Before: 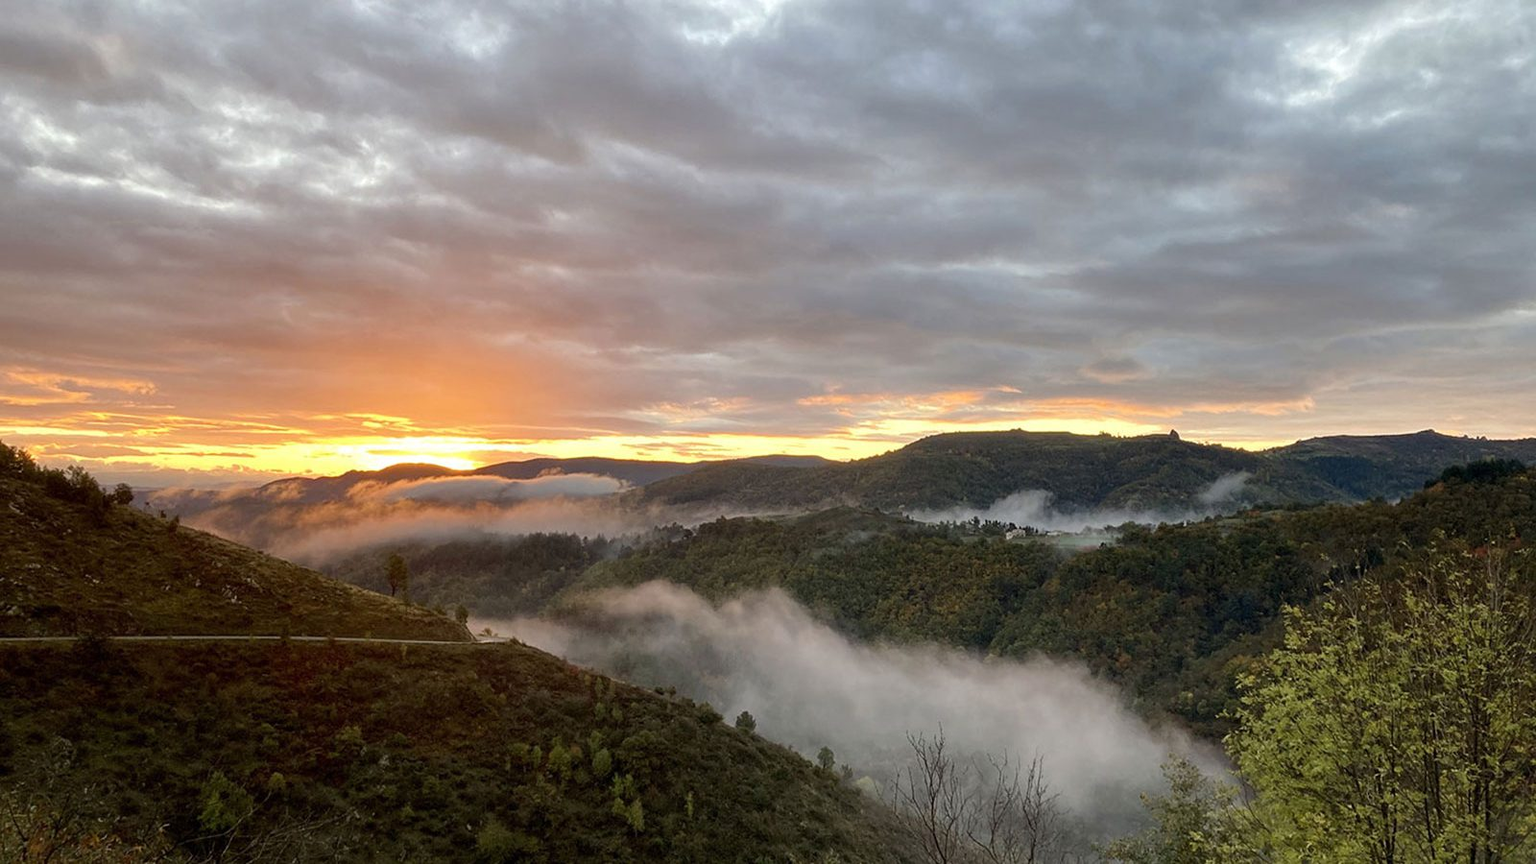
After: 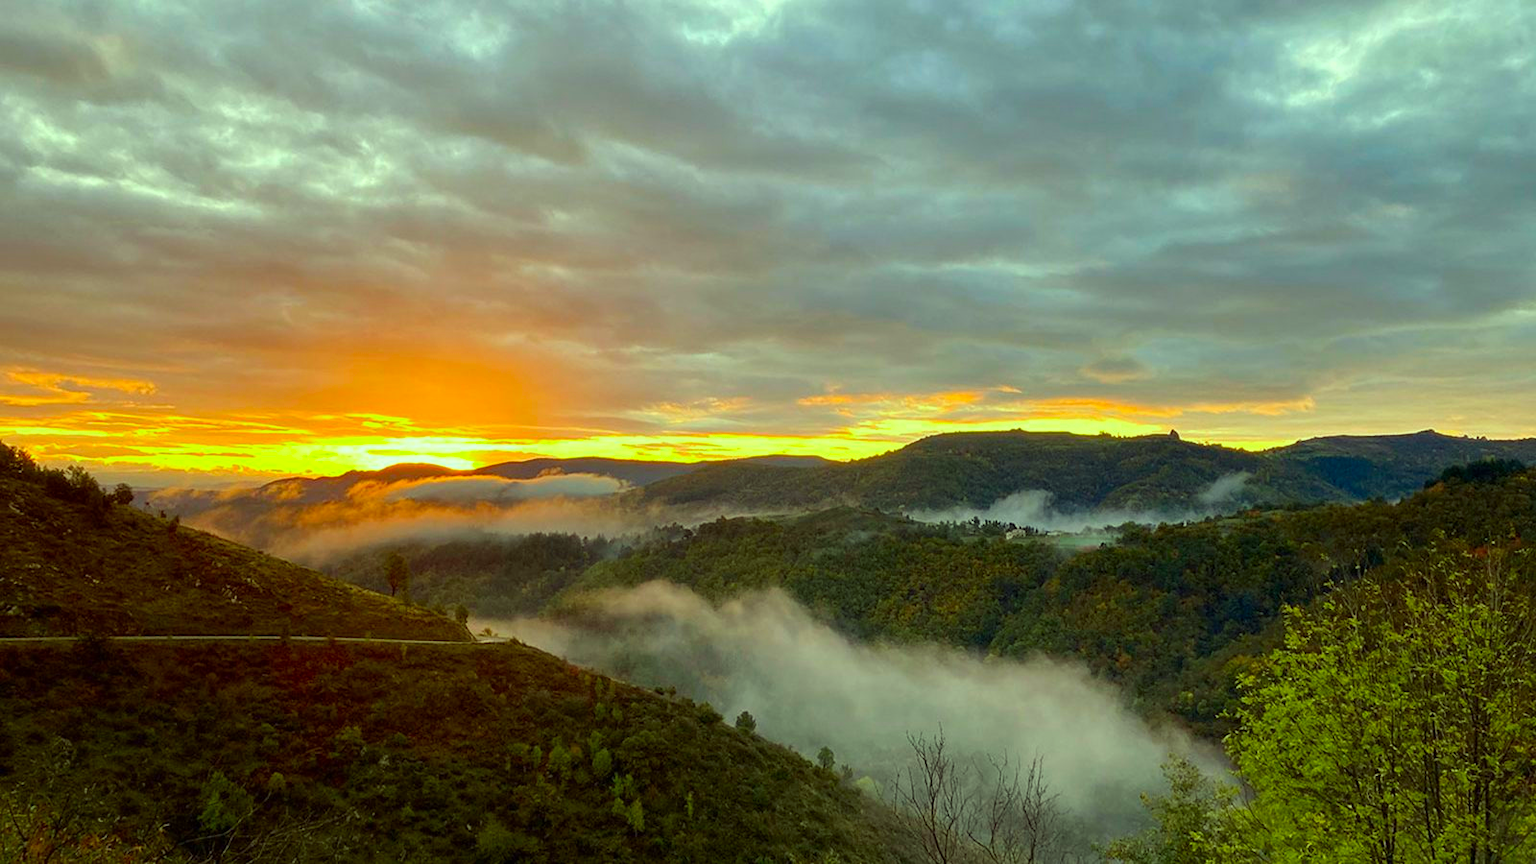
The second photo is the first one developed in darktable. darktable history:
color correction: highlights a* -11.2, highlights b* 9.9, saturation 1.71
